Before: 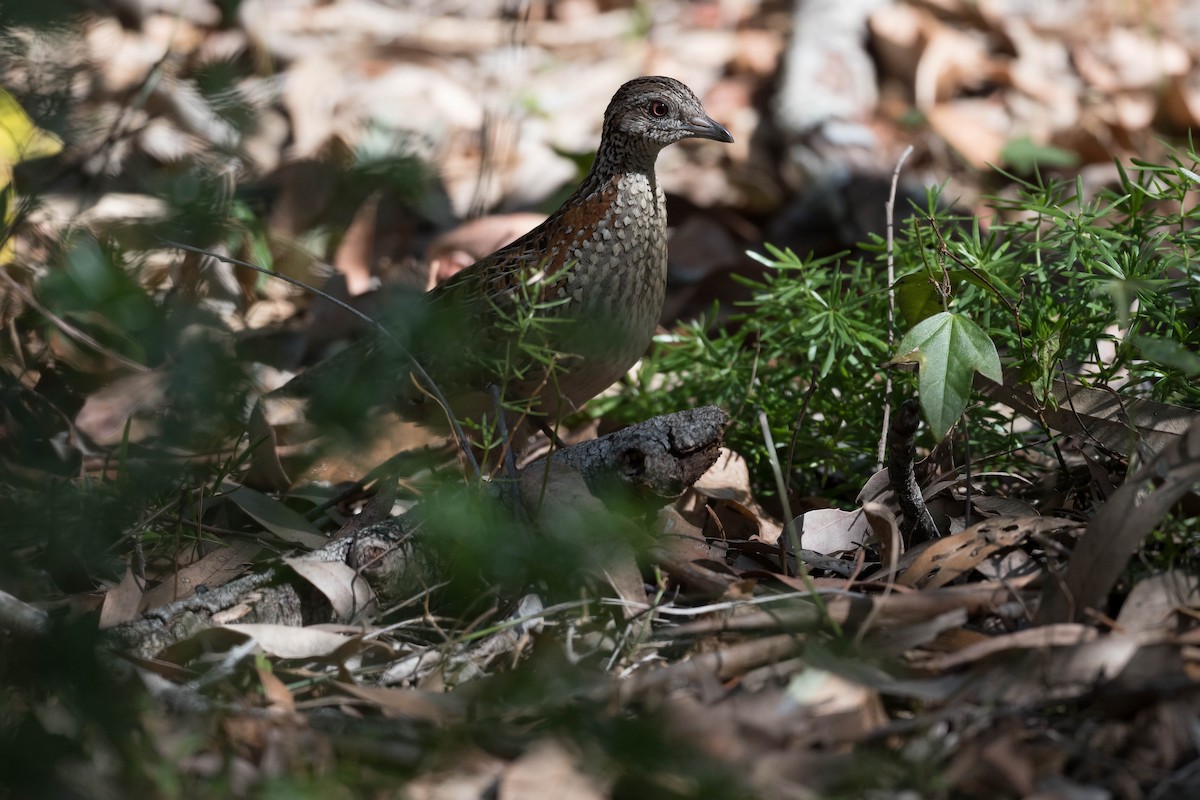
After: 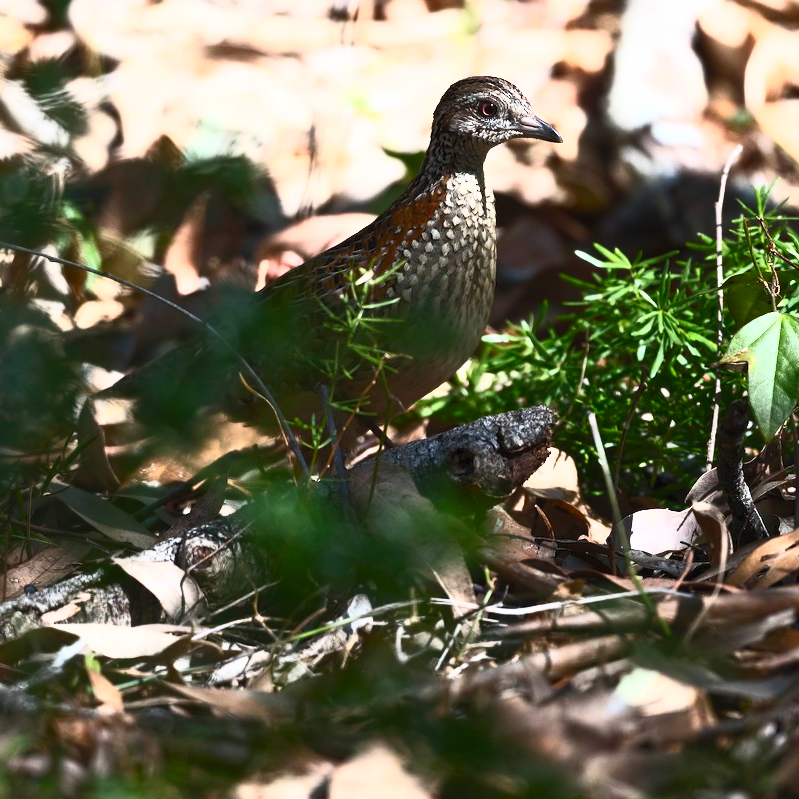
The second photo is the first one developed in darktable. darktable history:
contrast brightness saturation: contrast 0.83, brightness 0.59, saturation 0.59
crop and rotate: left 14.292%, right 19.041%
